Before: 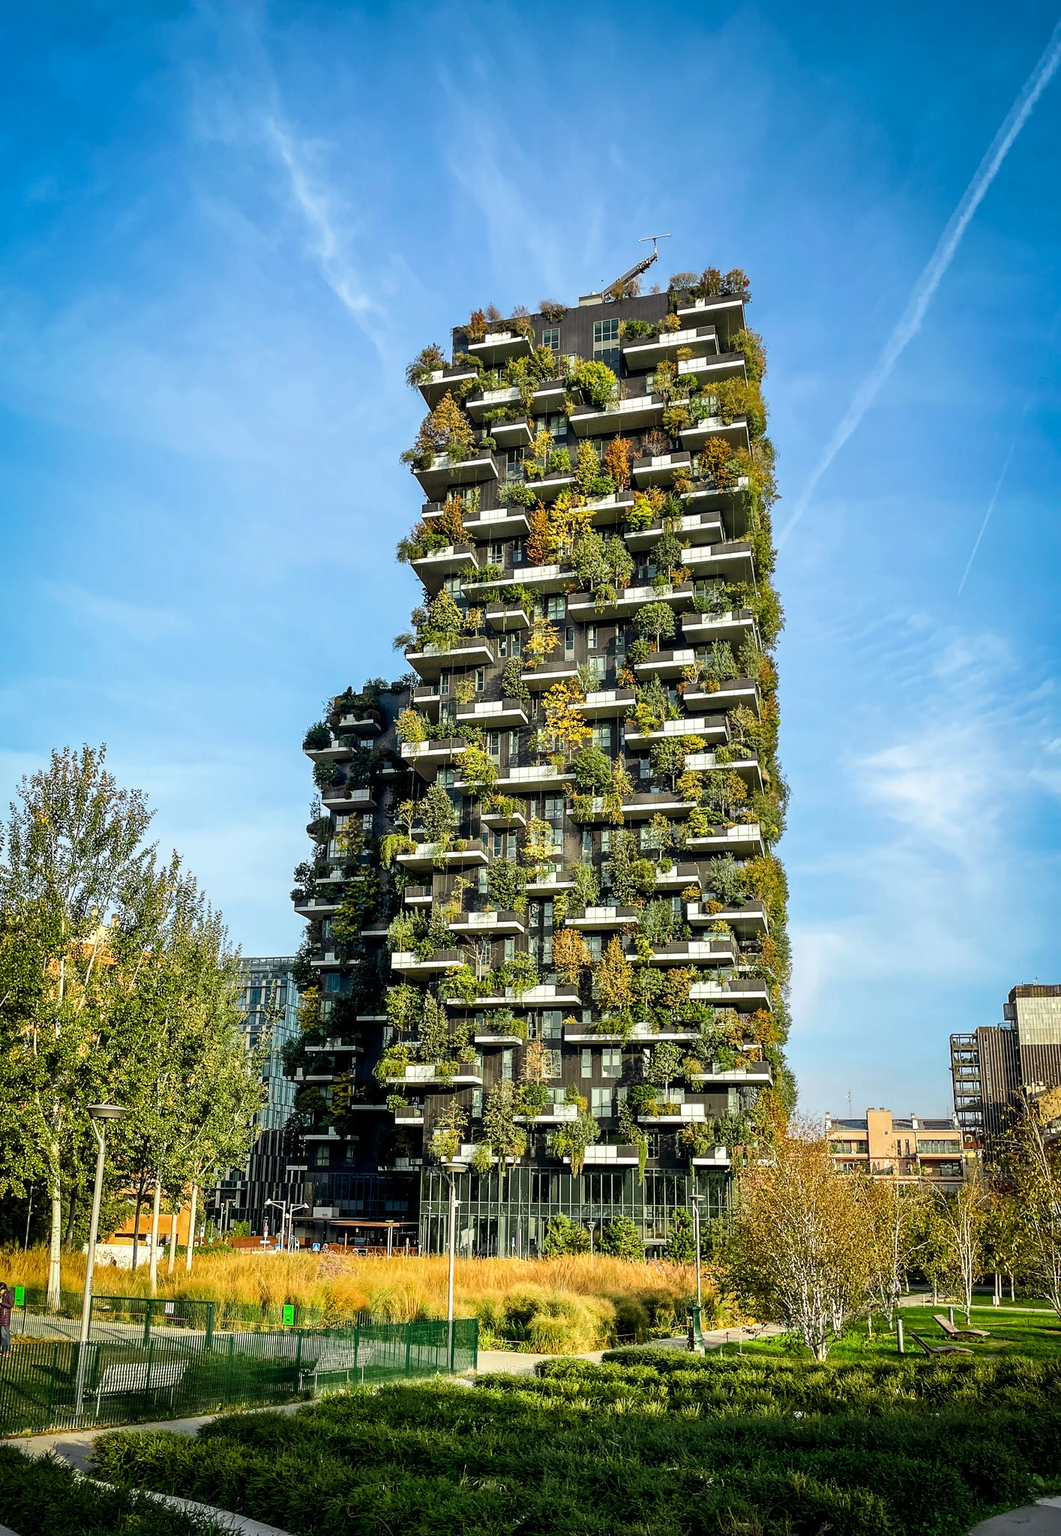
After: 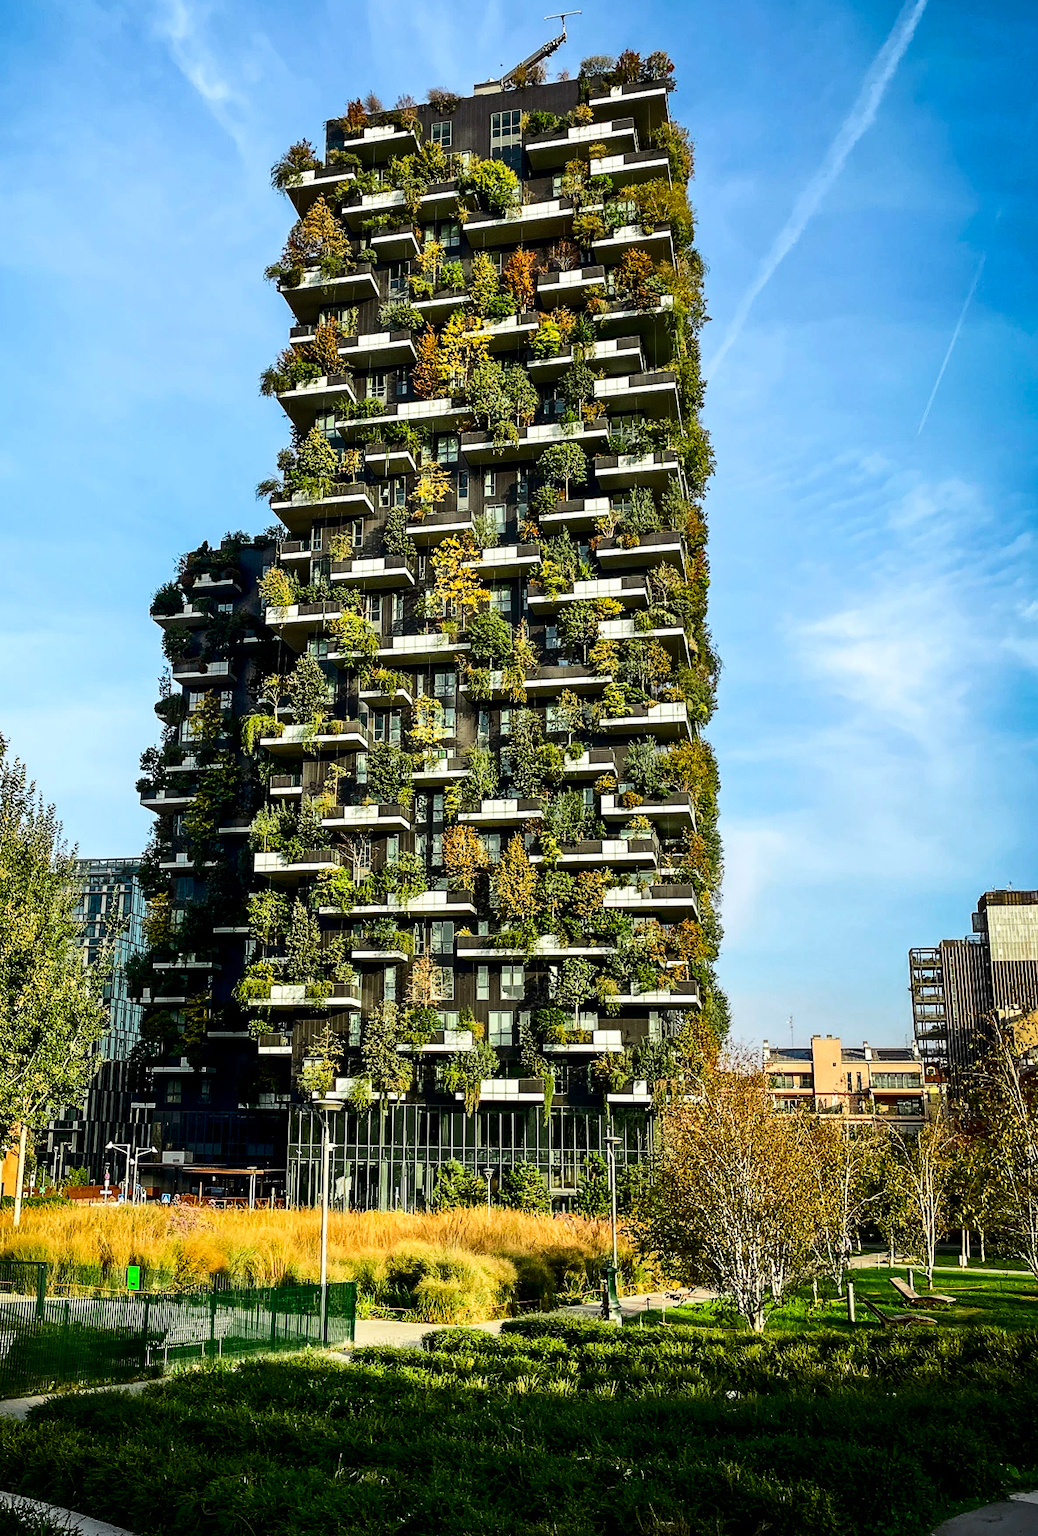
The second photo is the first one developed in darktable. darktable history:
contrast brightness saturation: contrast 0.204, brightness -0.114, saturation 0.105
crop: left 16.513%, top 14.678%
